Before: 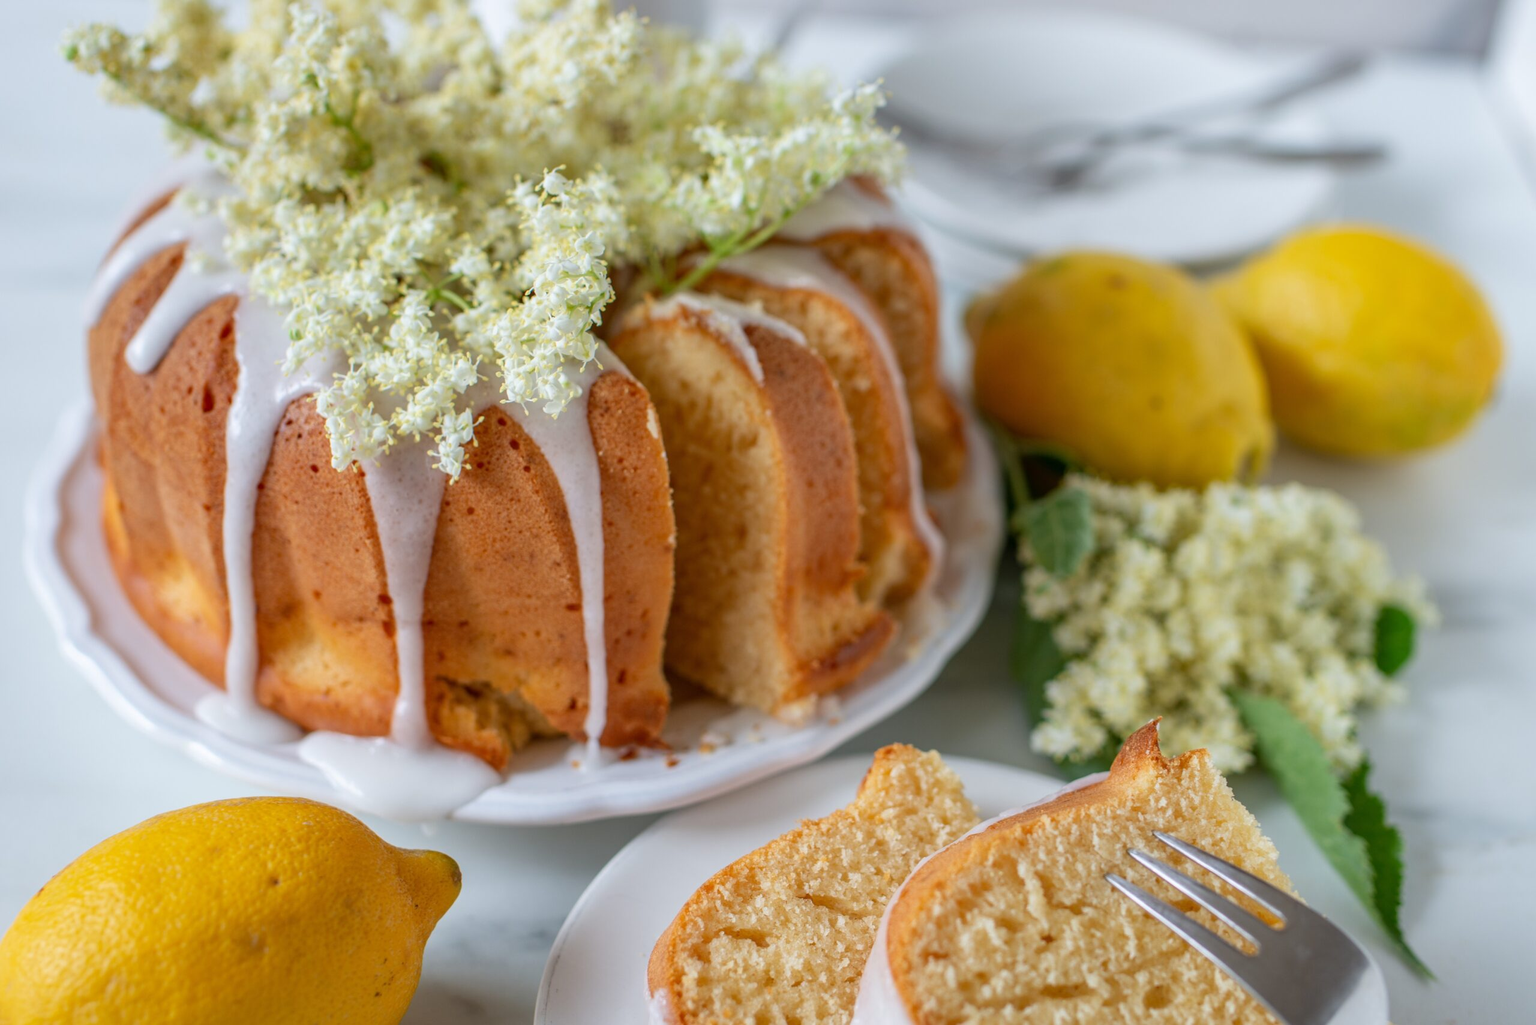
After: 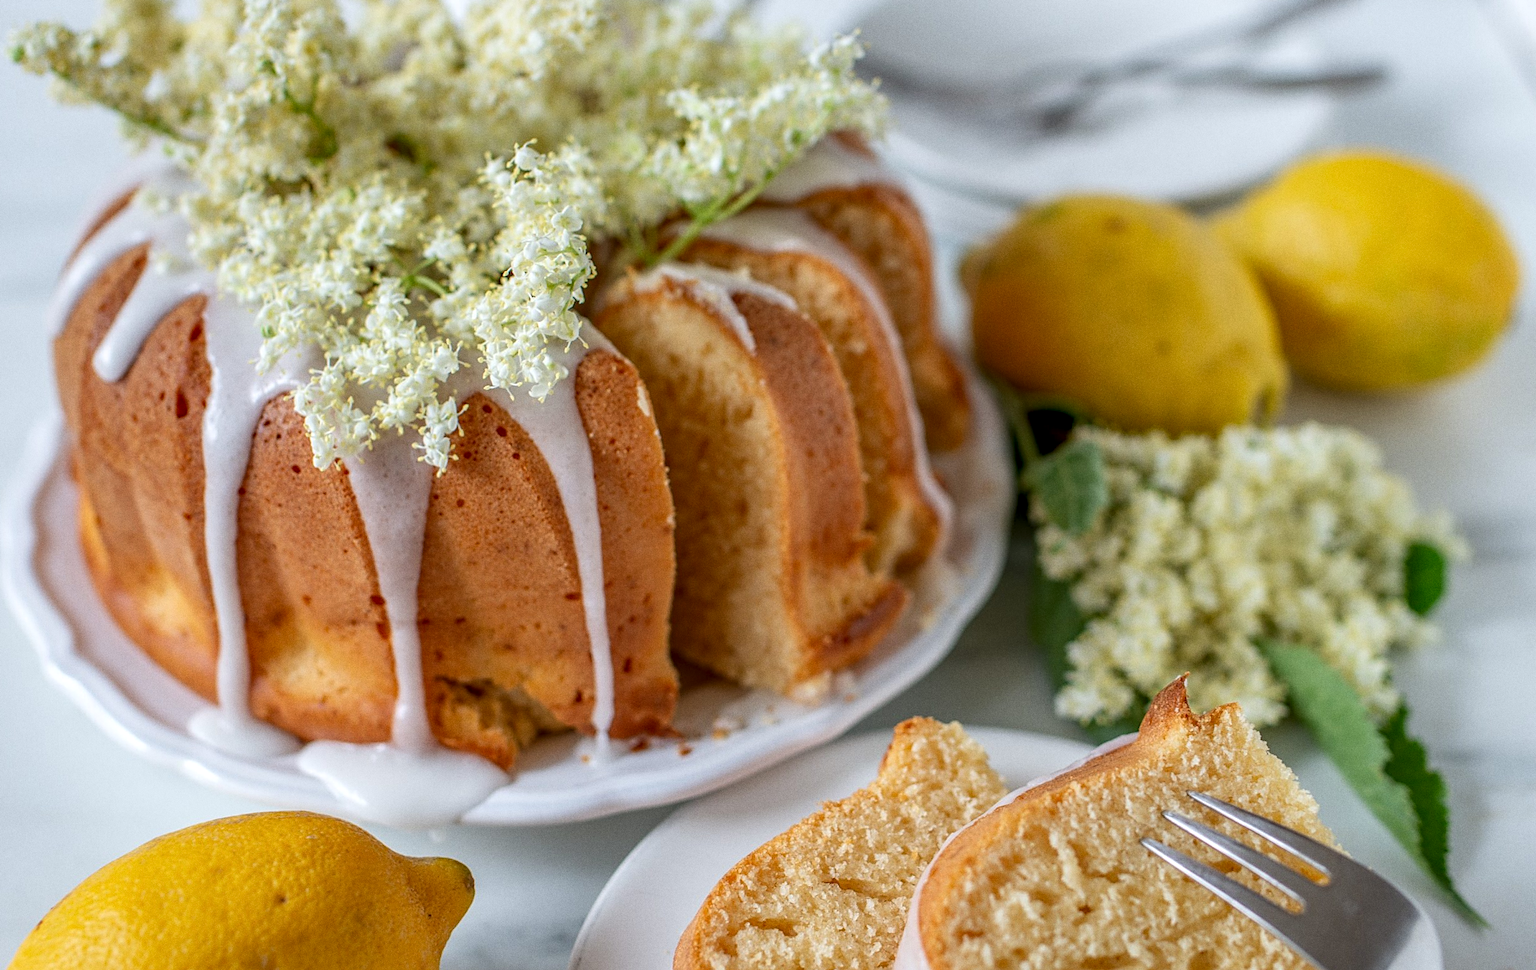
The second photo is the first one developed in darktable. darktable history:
sharpen: on, module defaults
grain: coarseness 0.09 ISO
local contrast: on, module defaults
rotate and perspective: rotation -3.52°, crop left 0.036, crop right 0.964, crop top 0.081, crop bottom 0.919
